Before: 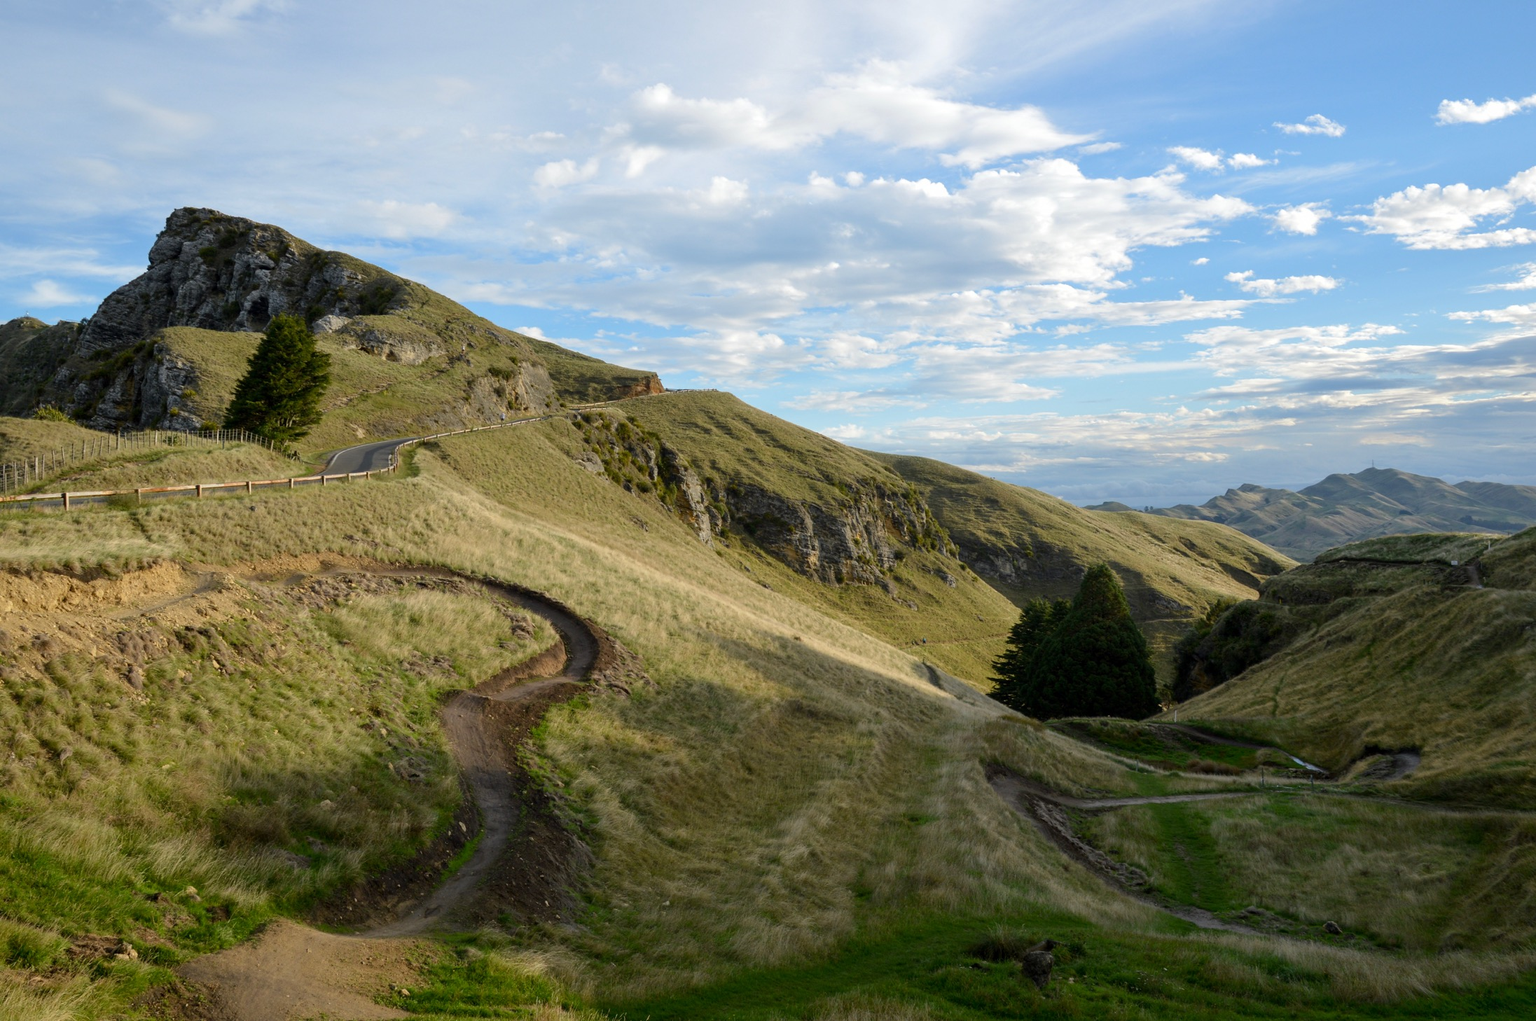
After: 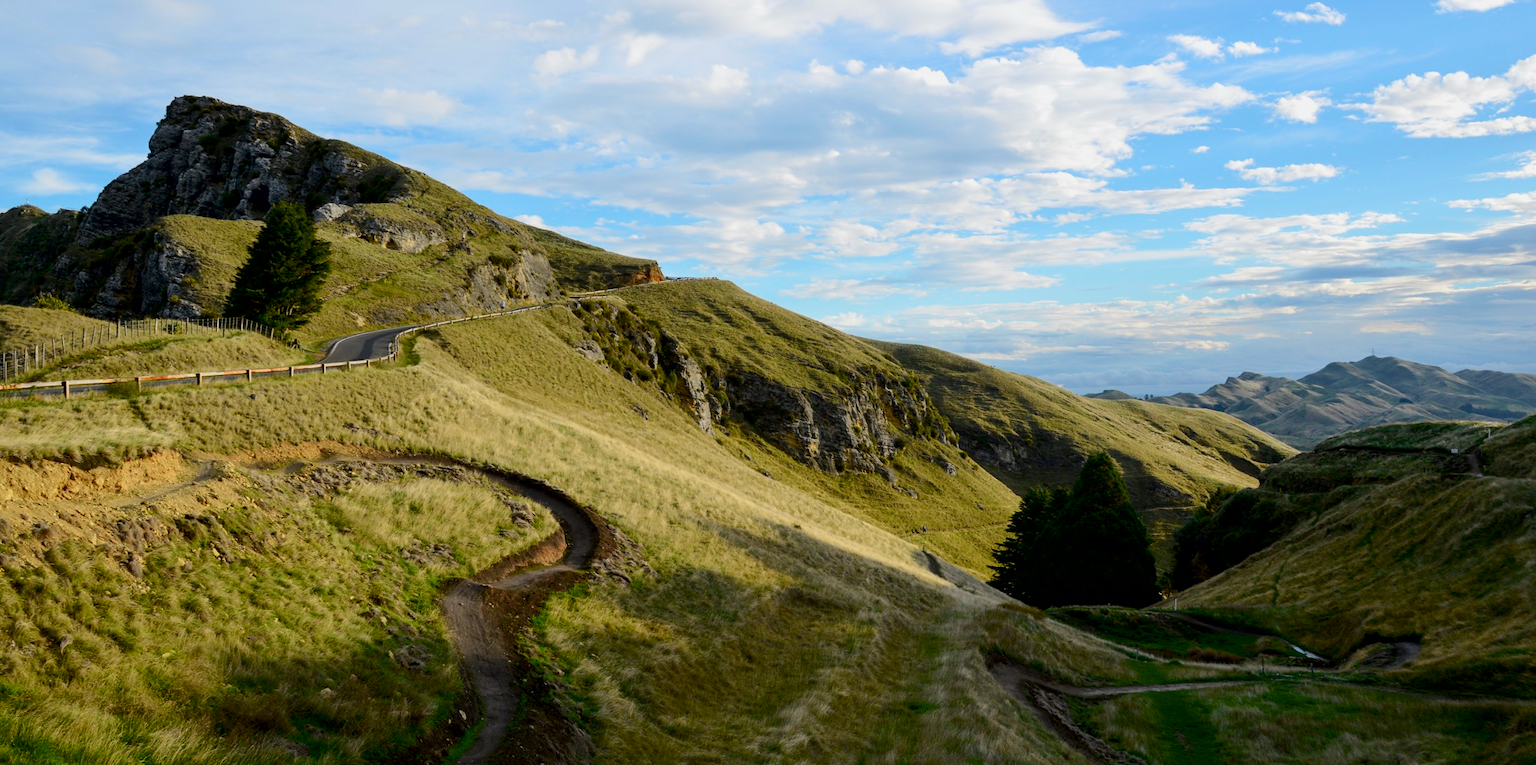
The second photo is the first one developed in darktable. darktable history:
tone curve: curves: ch0 [(0, 0) (0.126, 0.086) (0.338, 0.307) (0.494, 0.531) (0.703, 0.762) (1, 1)]; ch1 [(0, 0) (0.346, 0.324) (0.45, 0.426) (0.5, 0.5) (0.522, 0.517) (0.55, 0.578) (1, 1)]; ch2 [(0, 0) (0.44, 0.424) (0.501, 0.499) (0.554, 0.554) (0.622, 0.667) (0.707, 0.746) (1, 1)], color space Lab, independent channels, preserve colors none
crop: top 11.038%, bottom 13.962%
exposure: black level correction 0.006, exposure -0.226 EV, compensate highlight preservation false
